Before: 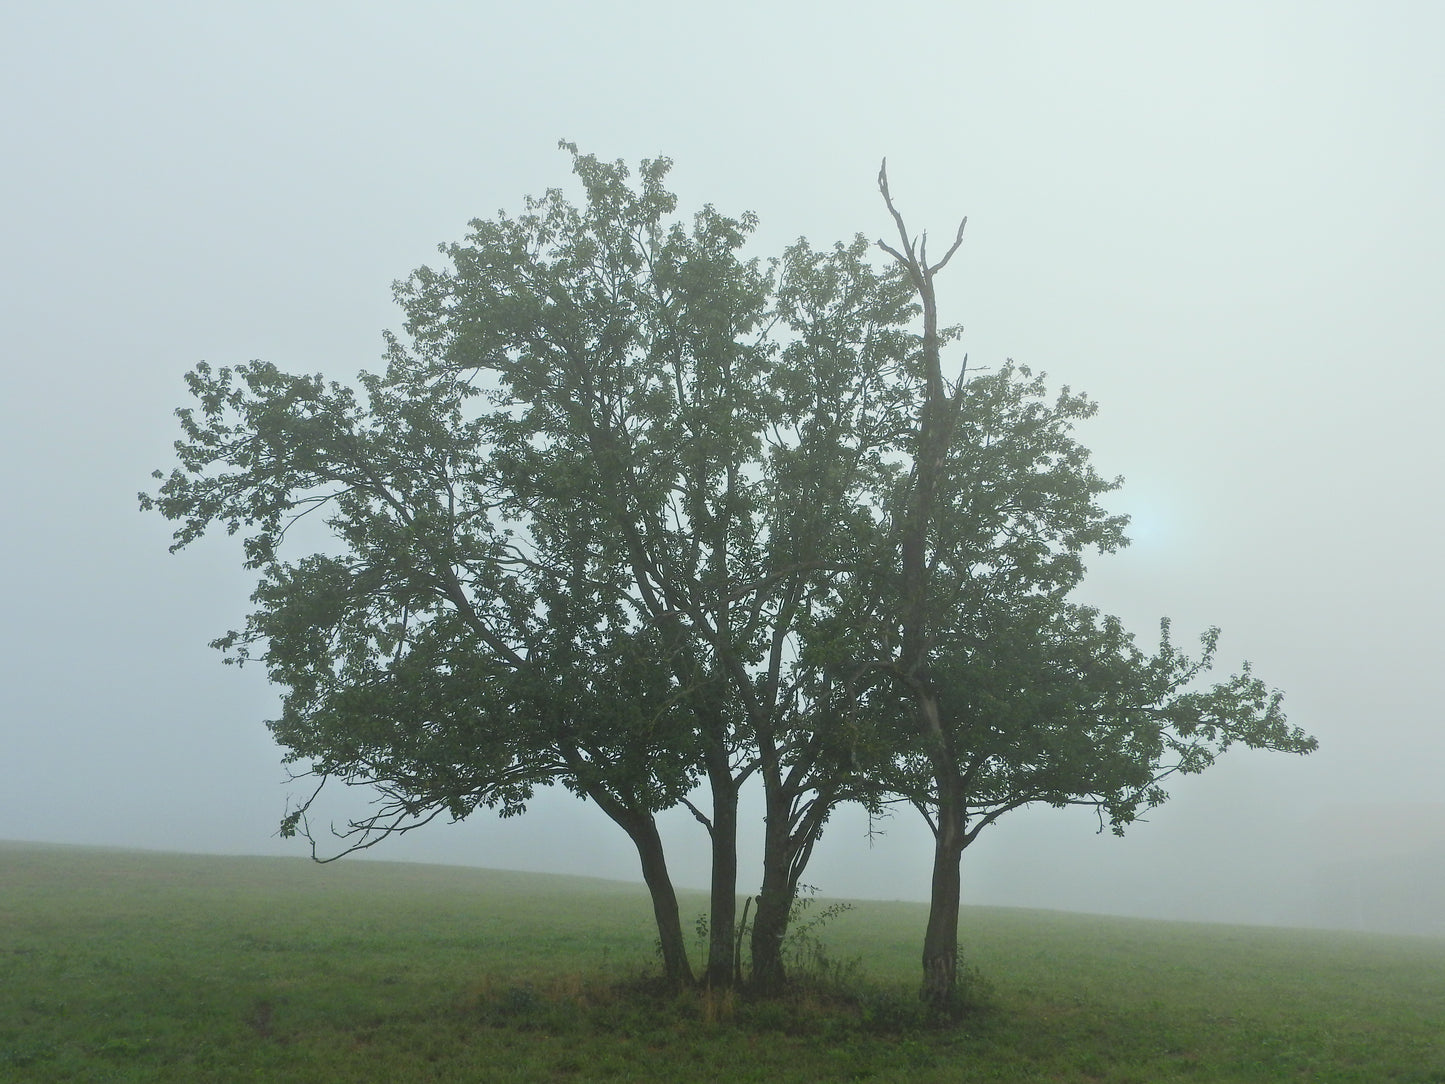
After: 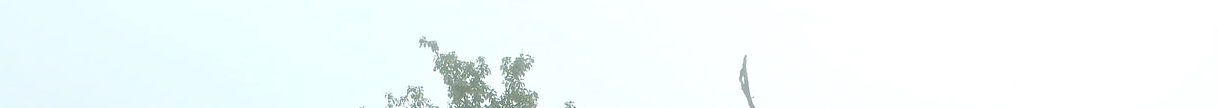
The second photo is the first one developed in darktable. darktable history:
crop and rotate: left 9.644%, top 9.491%, right 6.021%, bottom 80.509%
exposure: exposure 0.507 EV, compensate highlight preservation false
